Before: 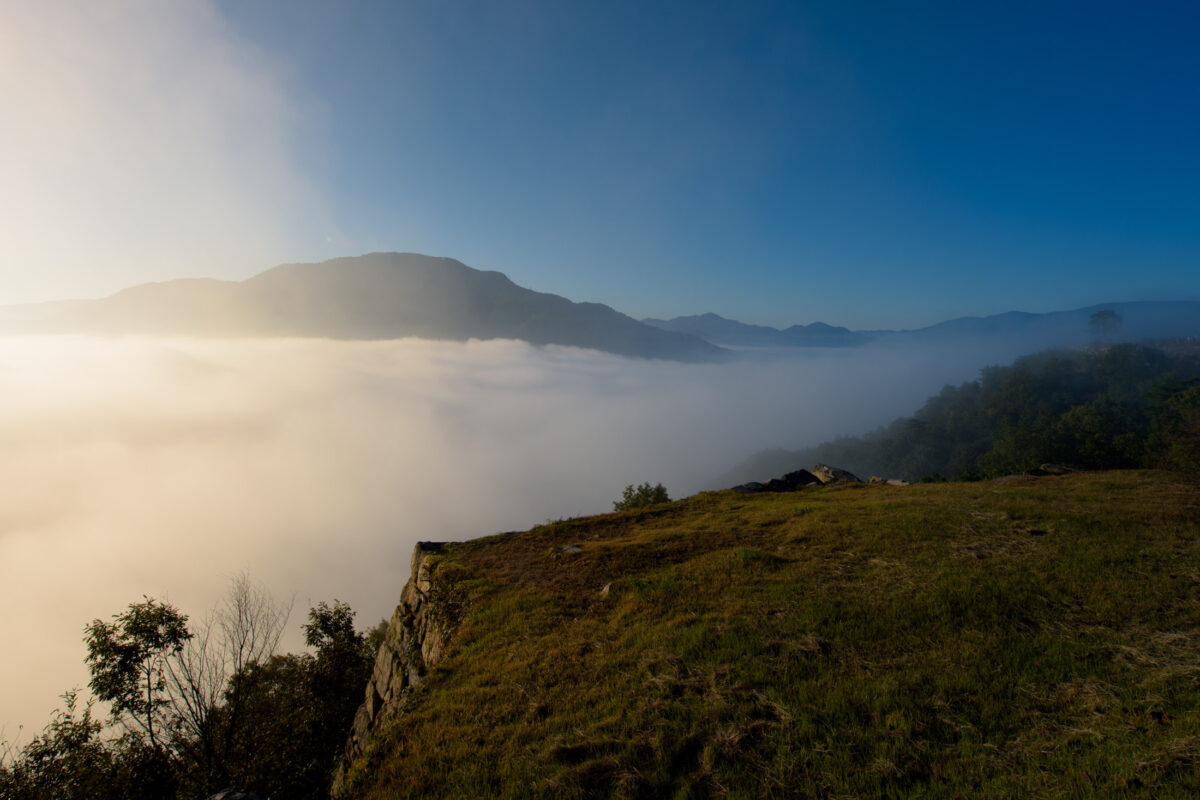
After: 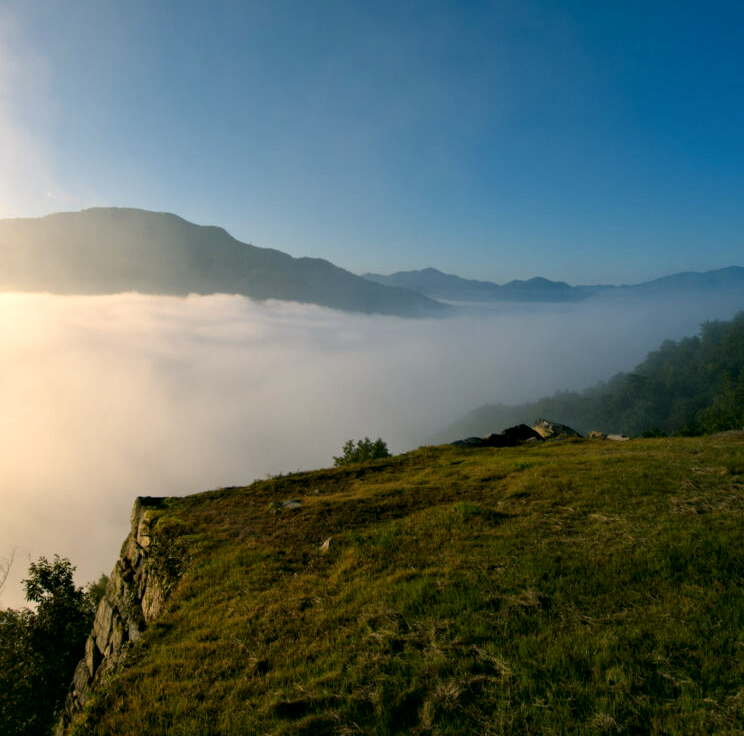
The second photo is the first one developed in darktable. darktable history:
crop and rotate: left 23.414%, top 5.629%, right 14.537%, bottom 2.257%
contrast equalizer: y [[0.524, 0.538, 0.547, 0.548, 0.538, 0.524], [0.5 ×6], [0.5 ×6], [0 ×6], [0 ×6]]
color correction: highlights a* 4.47, highlights b* 4.98, shadows a* -8.08, shadows b* 4.79
exposure: black level correction 0, exposure 0.498 EV, compensate exposure bias true, compensate highlight preservation false
